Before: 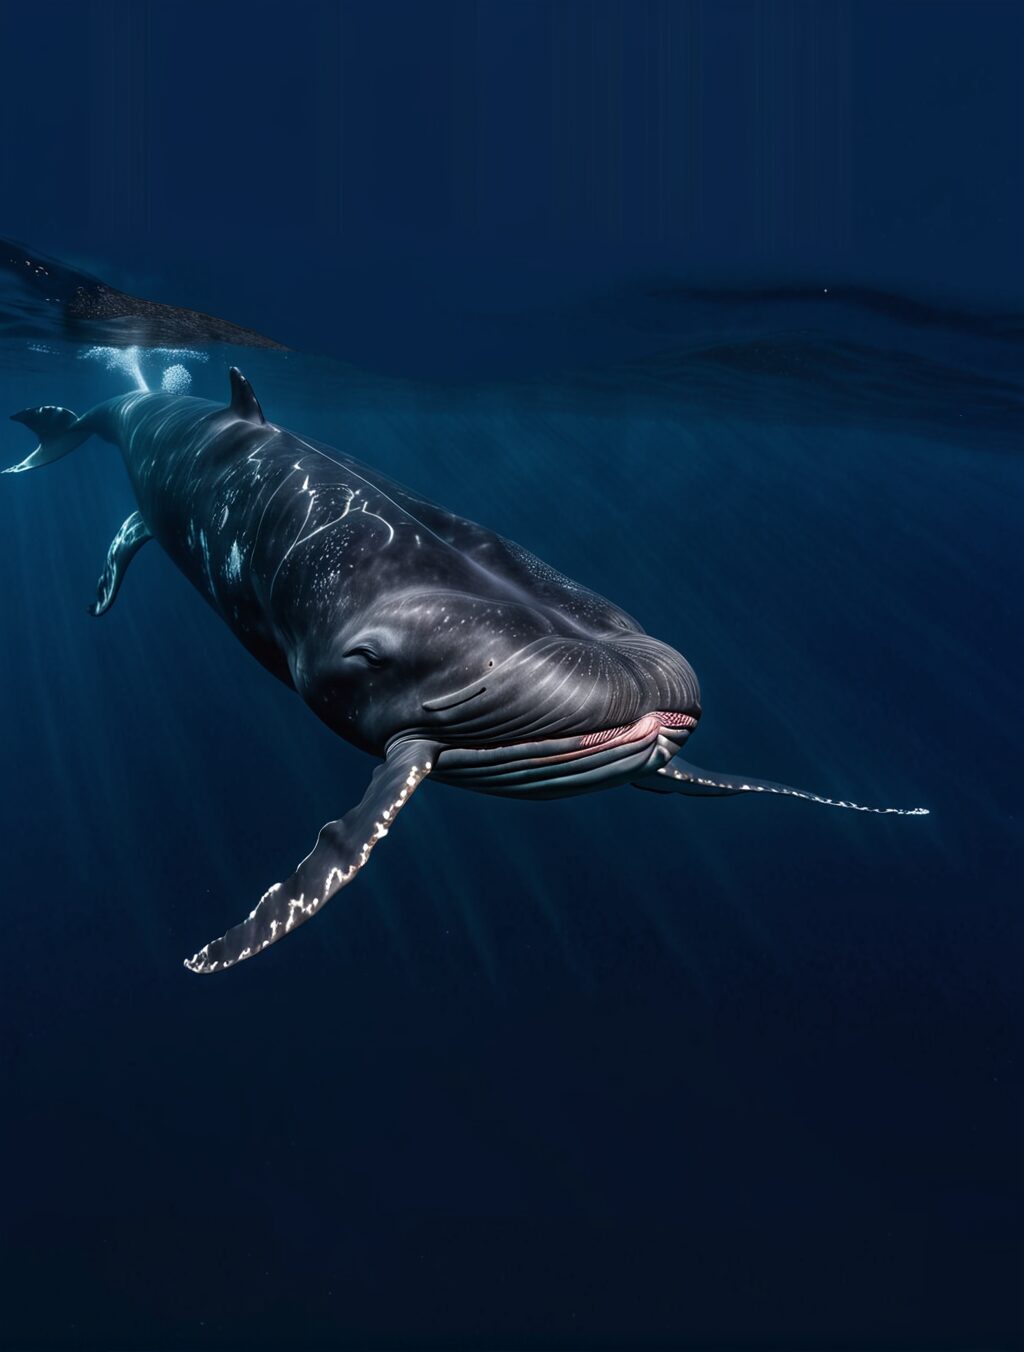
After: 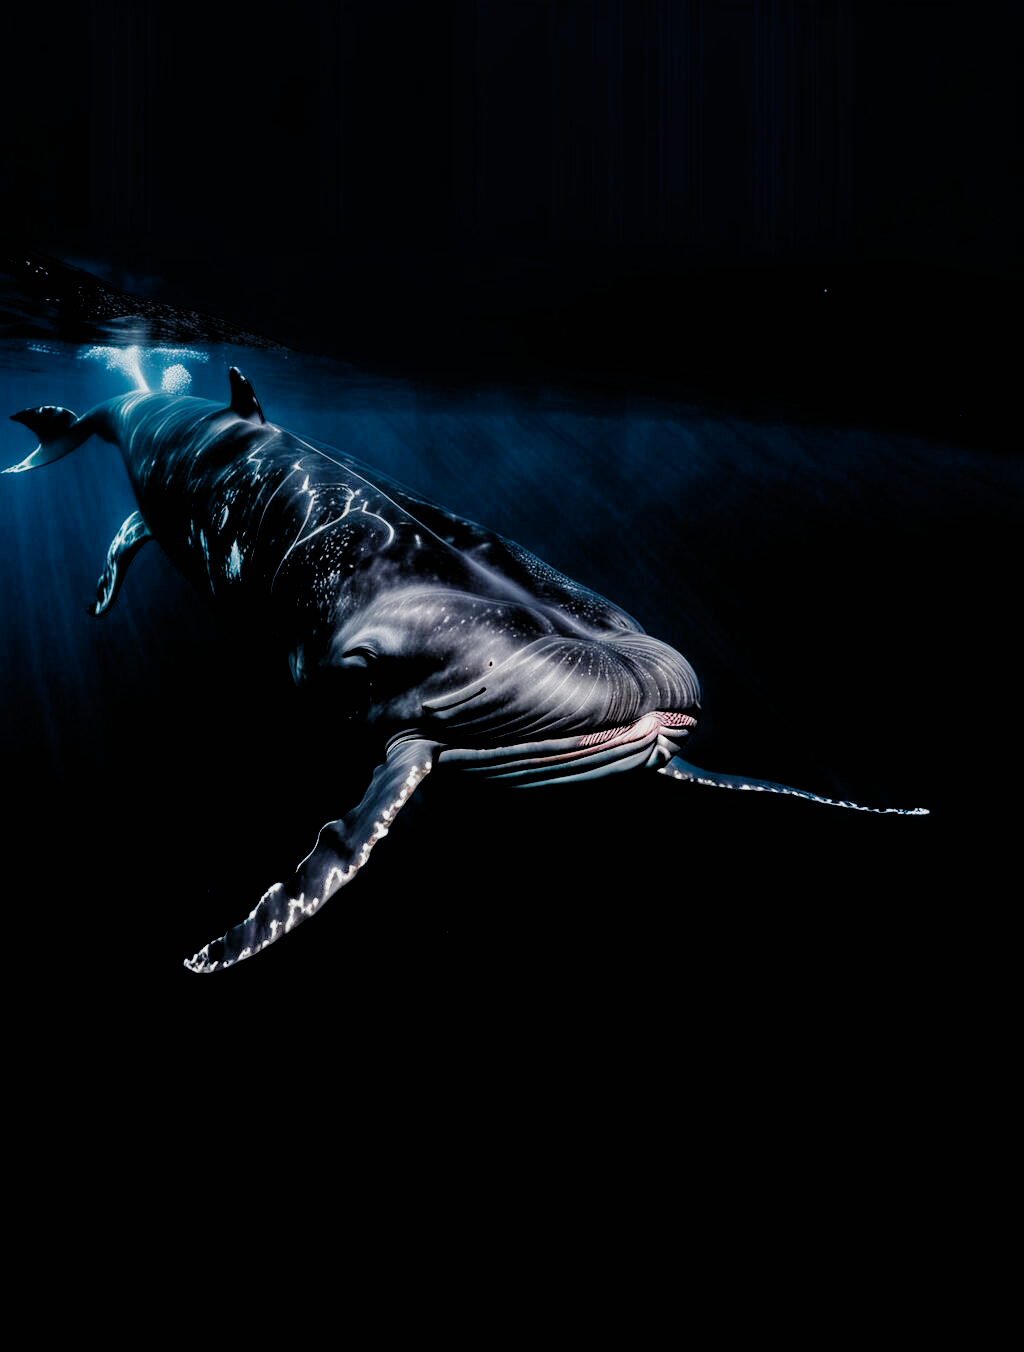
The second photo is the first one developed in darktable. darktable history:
filmic rgb: black relative exposure -4.36 EV, white relative exposure 4.56 EV, threshold 3.05 EV, hardness 2.38, contrast 1.062, add noise in highlights 0, preserve chrominance no, color science v3 (2019), use custom middle-gray values true, contrast in highlights soft, enable highlight reconstruction true
tone equalizer: -8 EV -1.06 EV, -7 EV -1.03 EV, -6 EV -0.874 EV, -5 EV -0.552 EV, -3 EV 0.567 EV, -2 EV 0.877 EV, -1 EV 1.01 EV, +0 EV 1.06 EV
